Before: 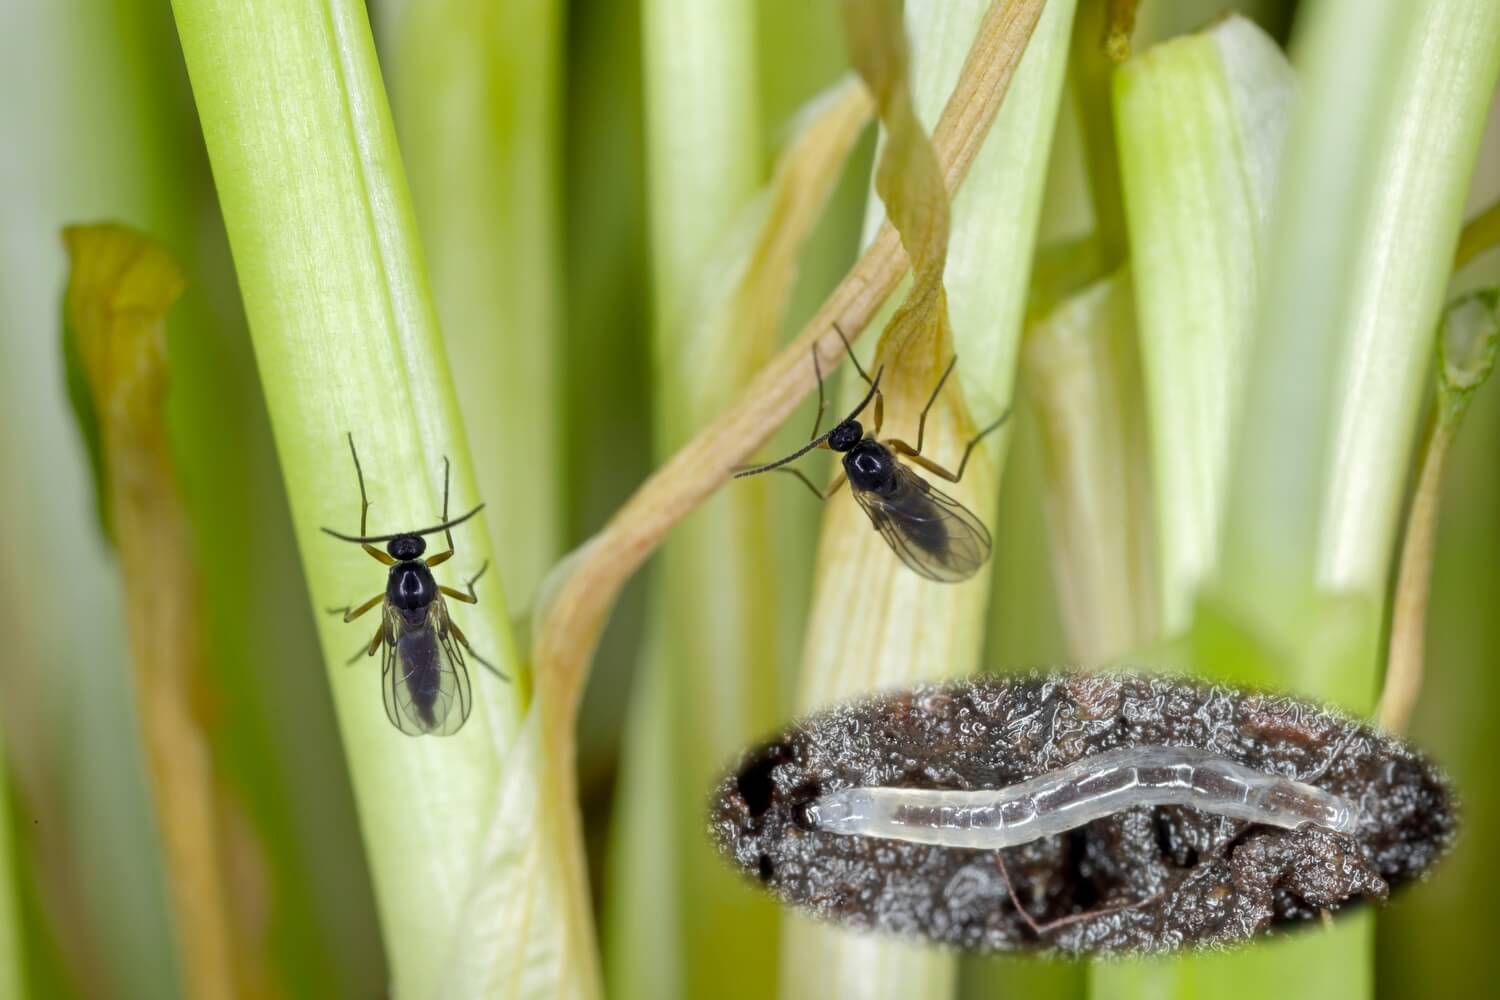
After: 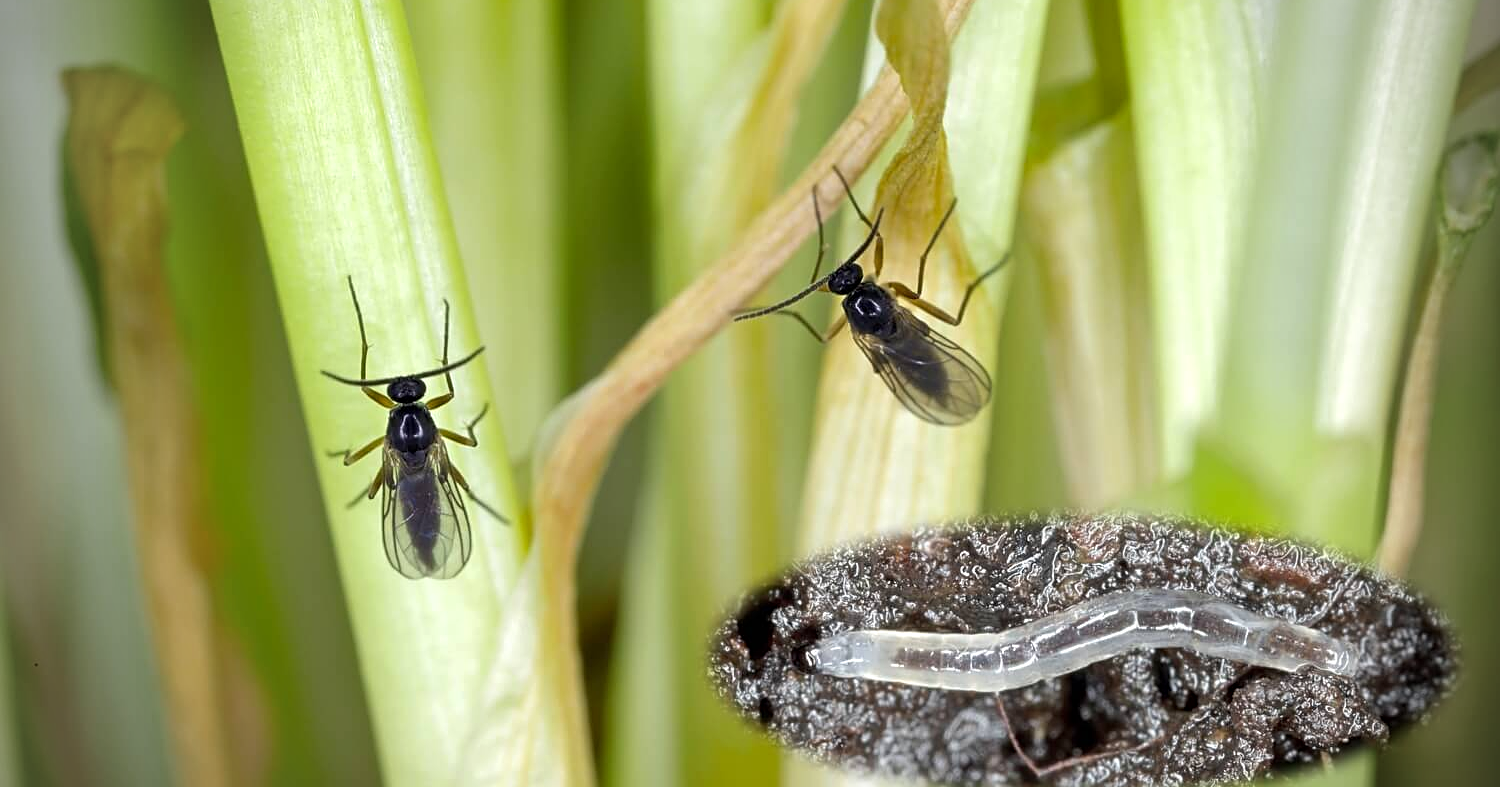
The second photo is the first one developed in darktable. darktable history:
crop and rotate: top 15.774%, bottom 5.506%
vignetting: fall-off start 71.74%
exposure: exposure 0.197 EV, compensate highlight preservation false
sharpen: on, module defaults
shadows and highlights: shadows 4.1, highlights -17.6, soften with gaussian
